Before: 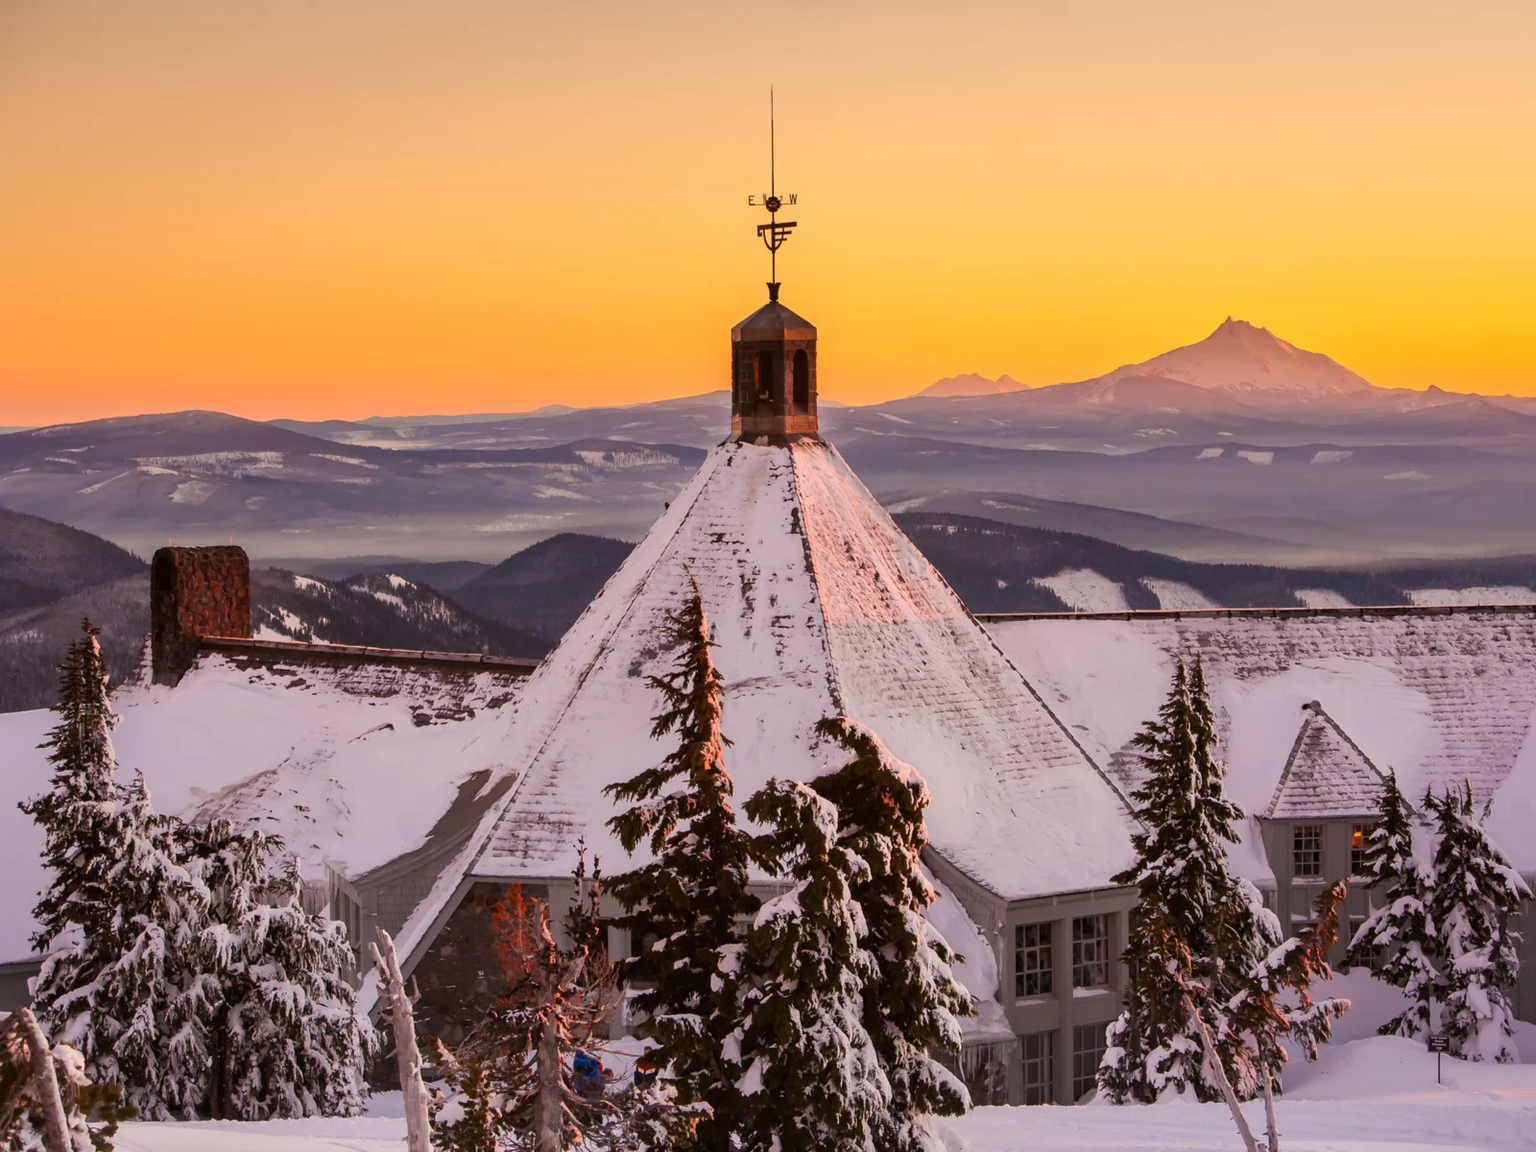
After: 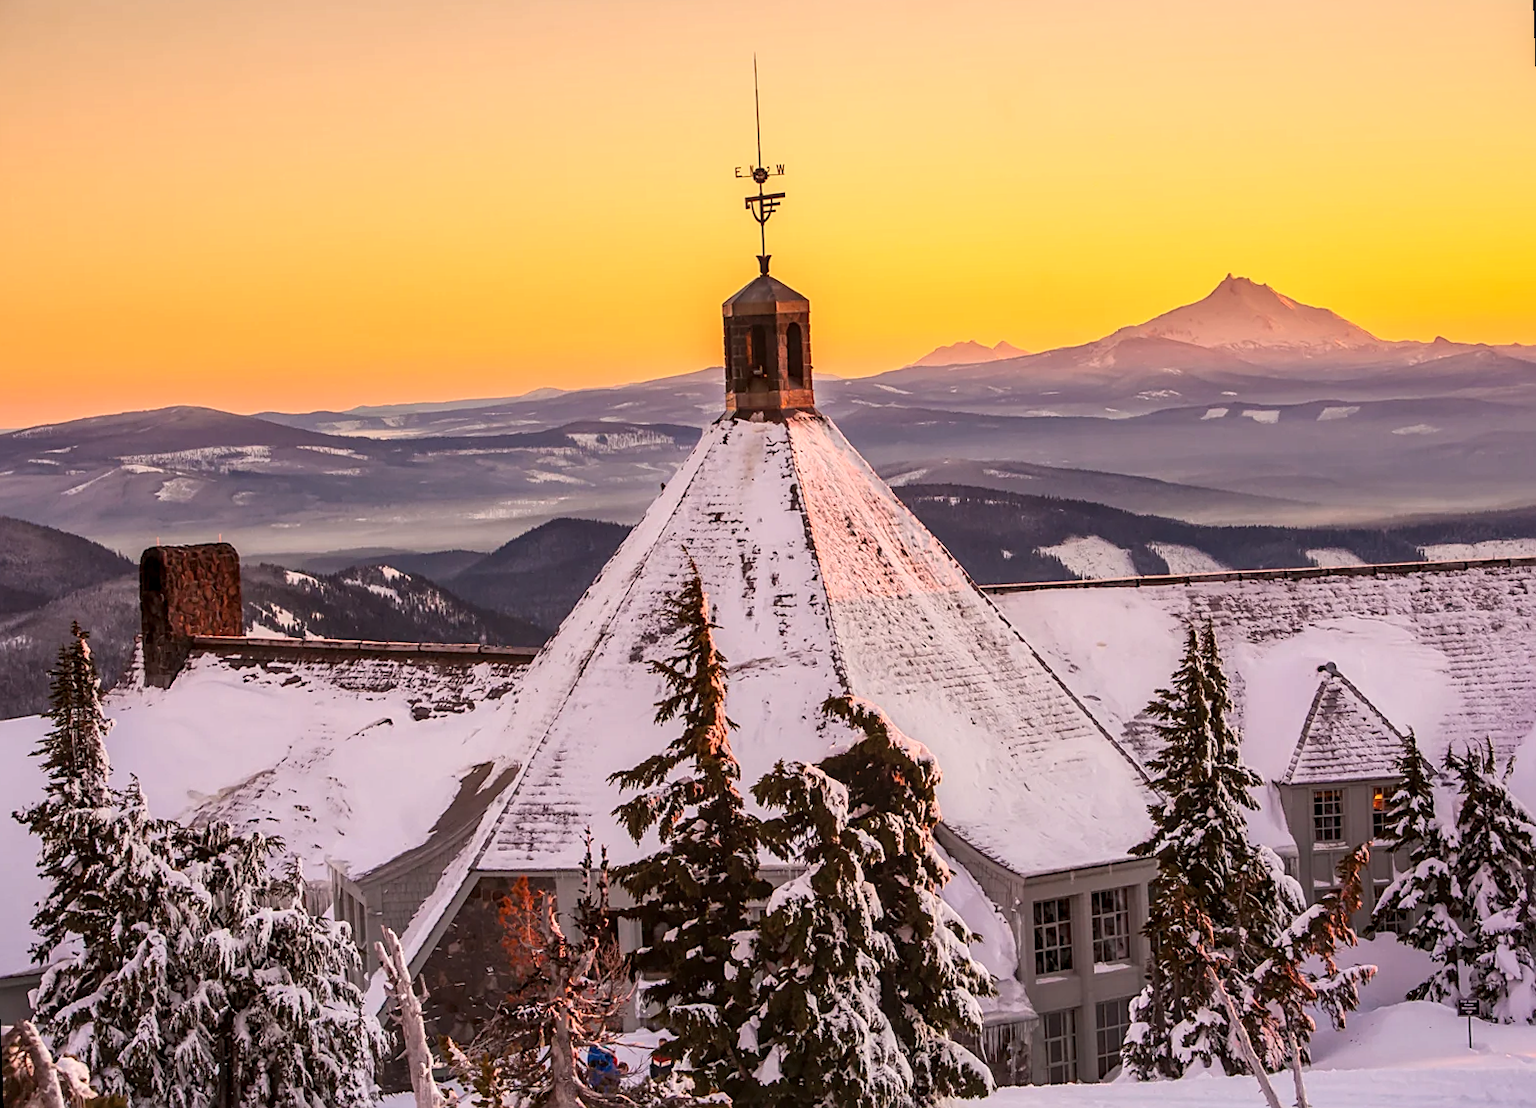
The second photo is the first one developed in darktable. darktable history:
sharpen: on, module defaults
base curve: curves: ch0 [(0, 0) (0.666, 0.806) (1, 1)]
rotate and perspective: rotation -2°, crop left 0.022, crop right 0.978, crop top 0.049, crop bottom 0.951
local contrast: on, module defaults
